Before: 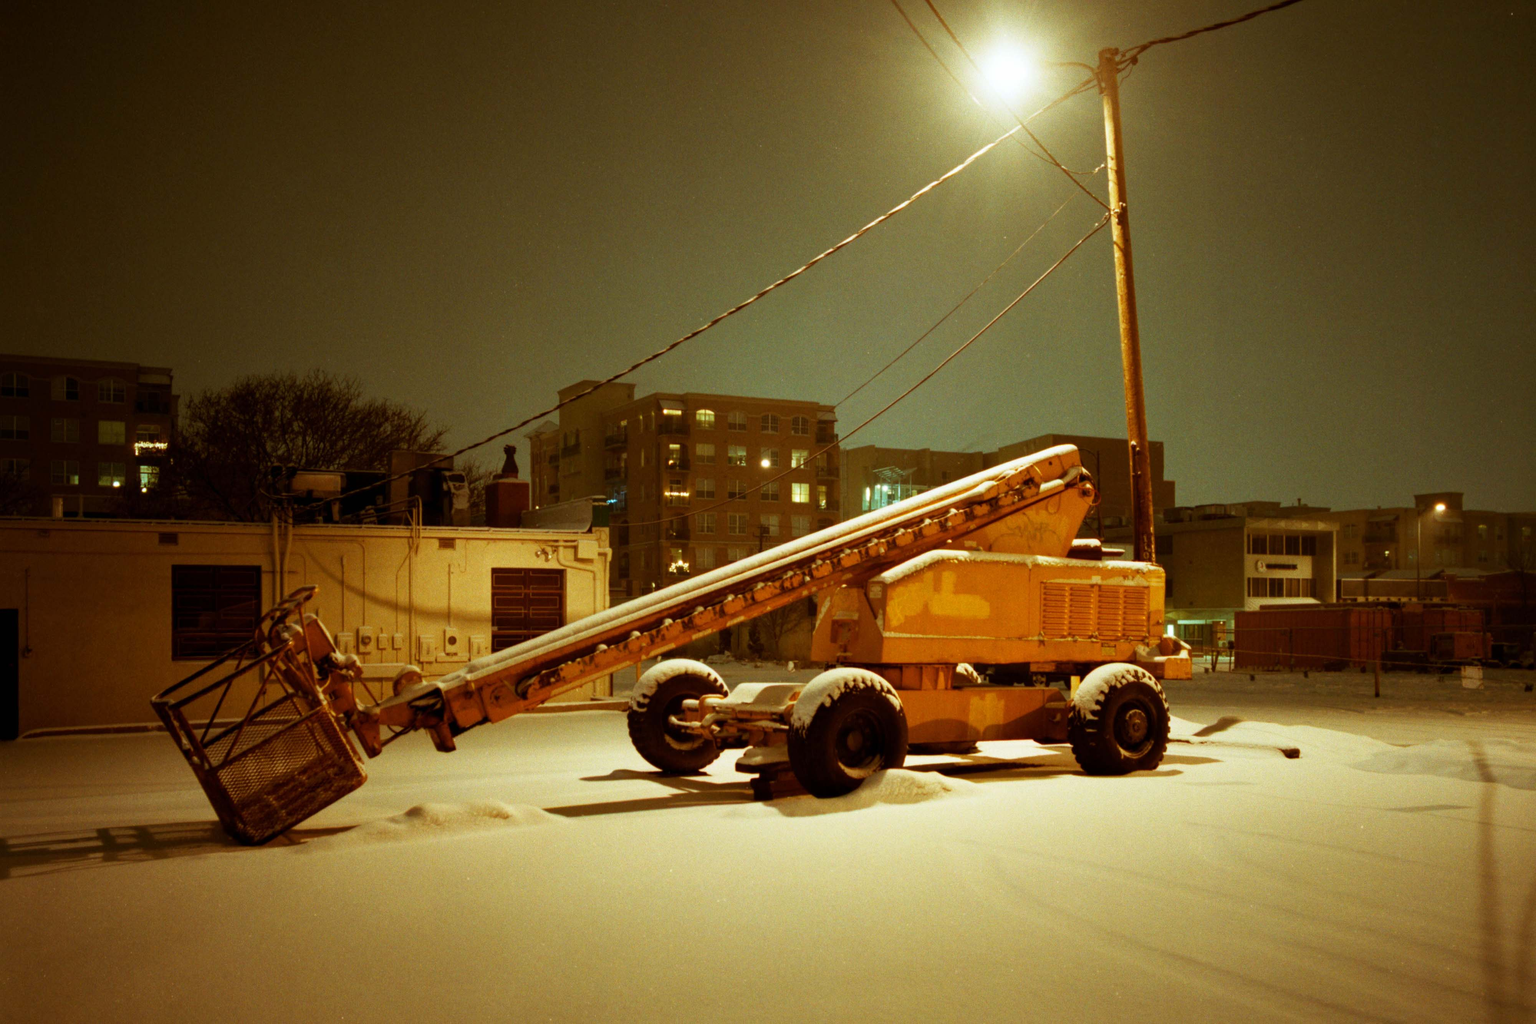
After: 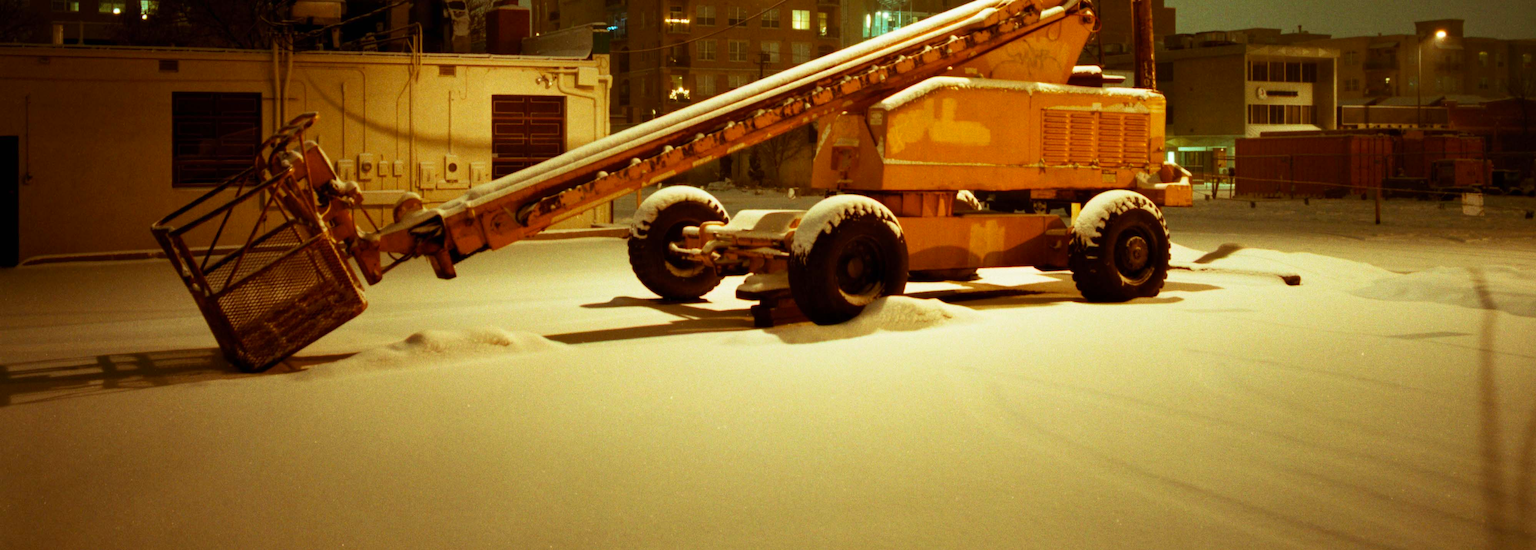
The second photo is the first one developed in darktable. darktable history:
crop and rotate: top 46.237%
contrast brightness saturation: contrast 0.1, brightness 0.03, saturation 0.09
velvia: on, module defaults
